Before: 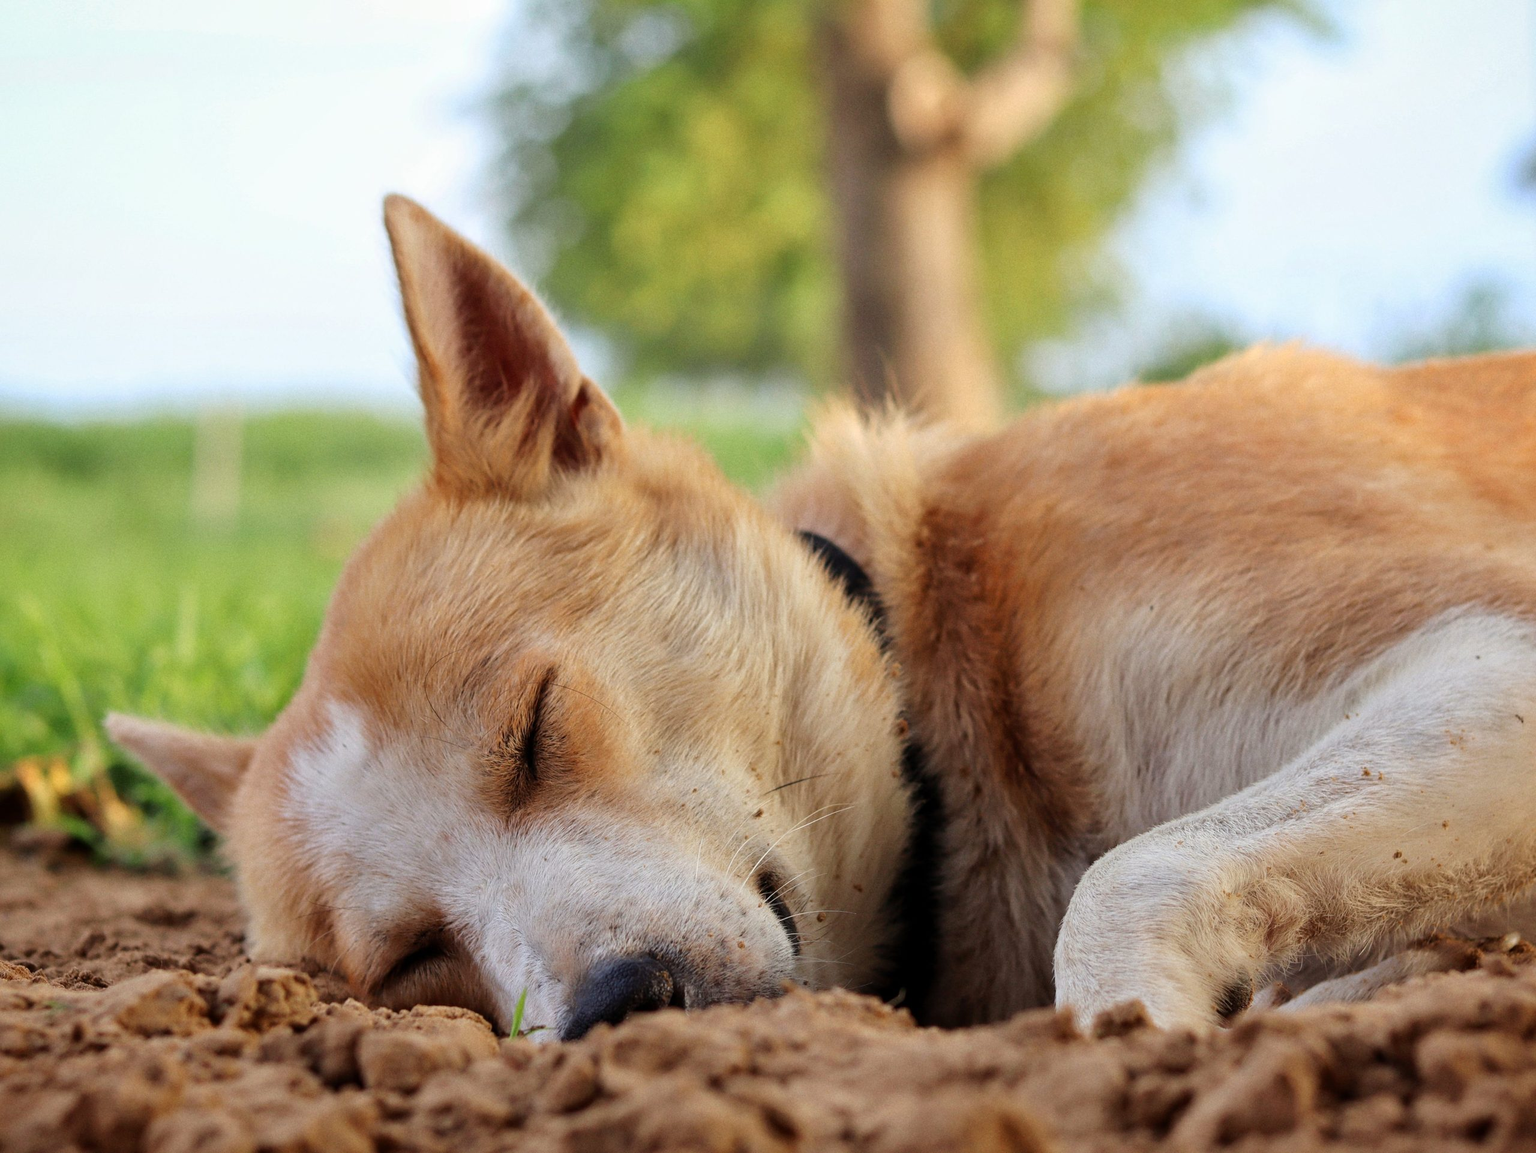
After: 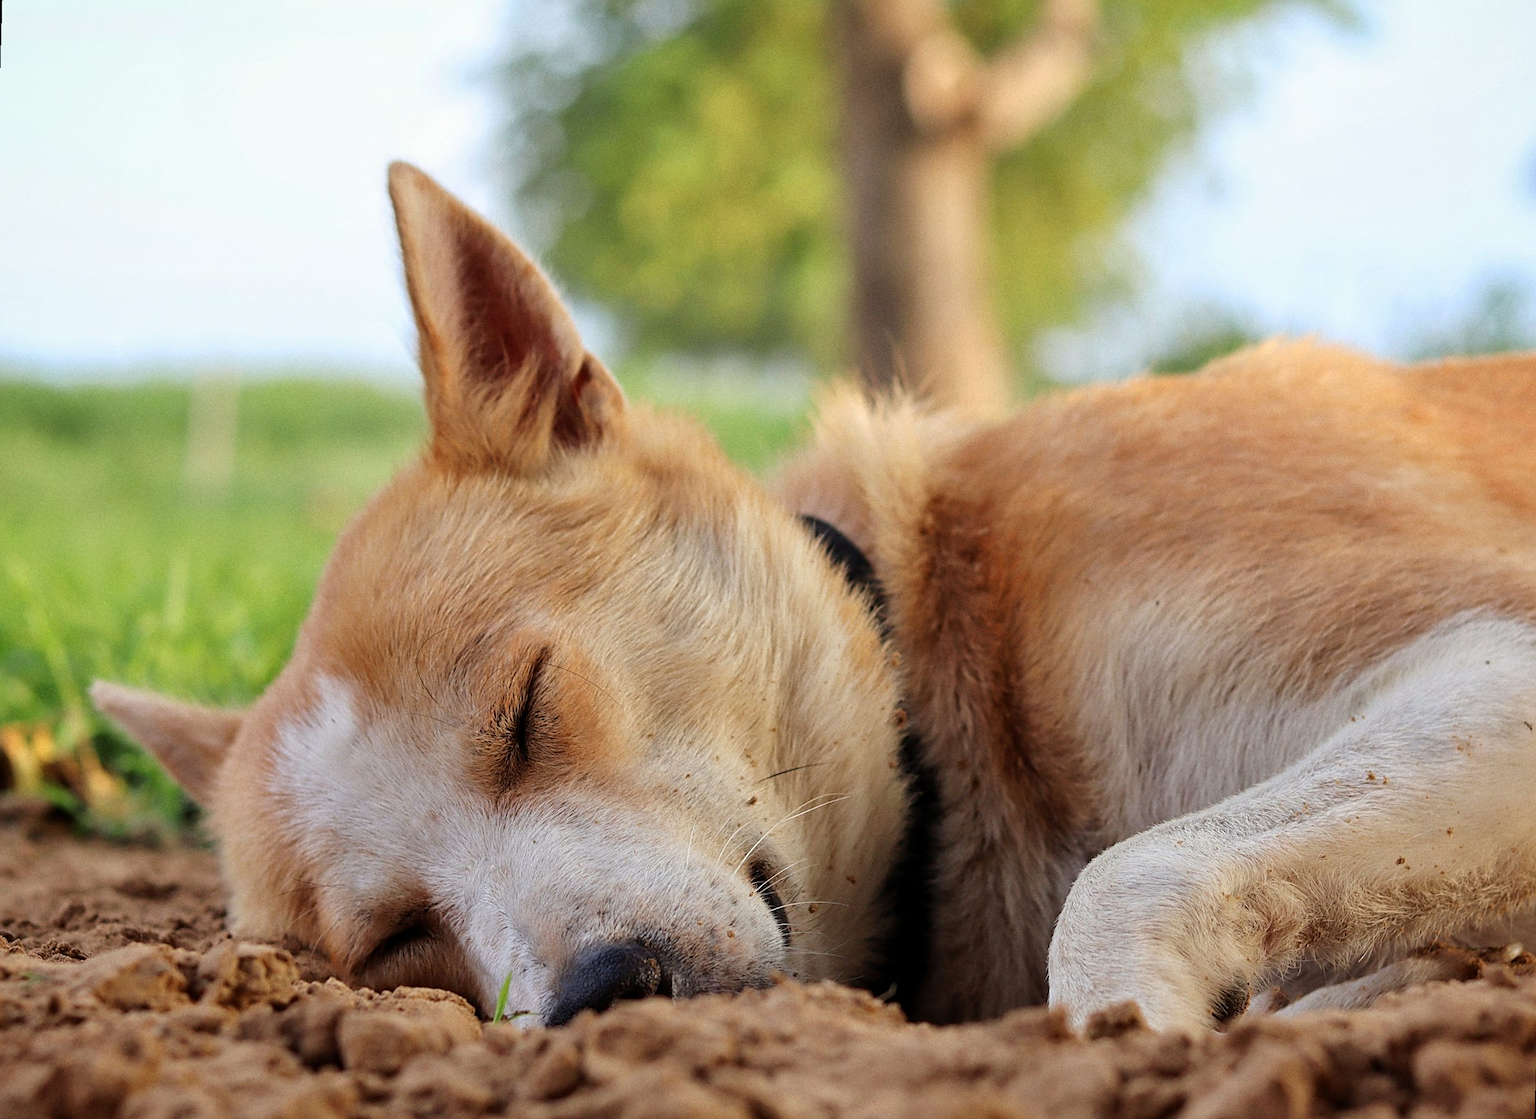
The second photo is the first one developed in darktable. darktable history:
sharpen: on, module defaults
rotate and perspective: rotation 1.57°, crop left 0.018, crop right 0.982, crop top 0.039, crop bottom 0.961
